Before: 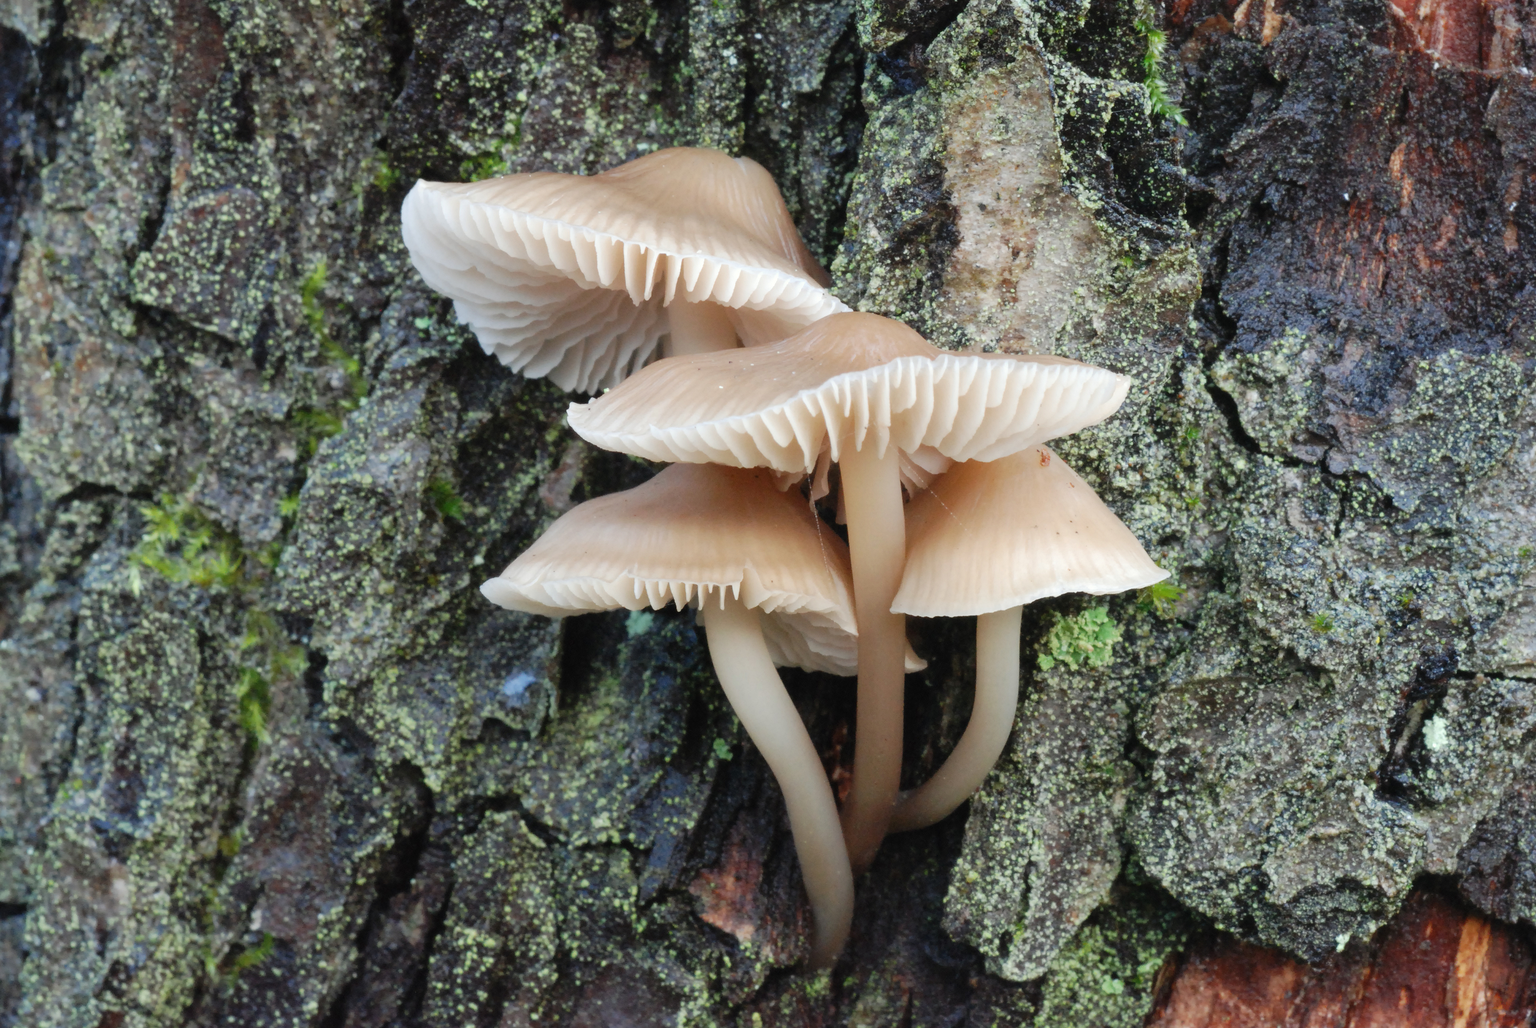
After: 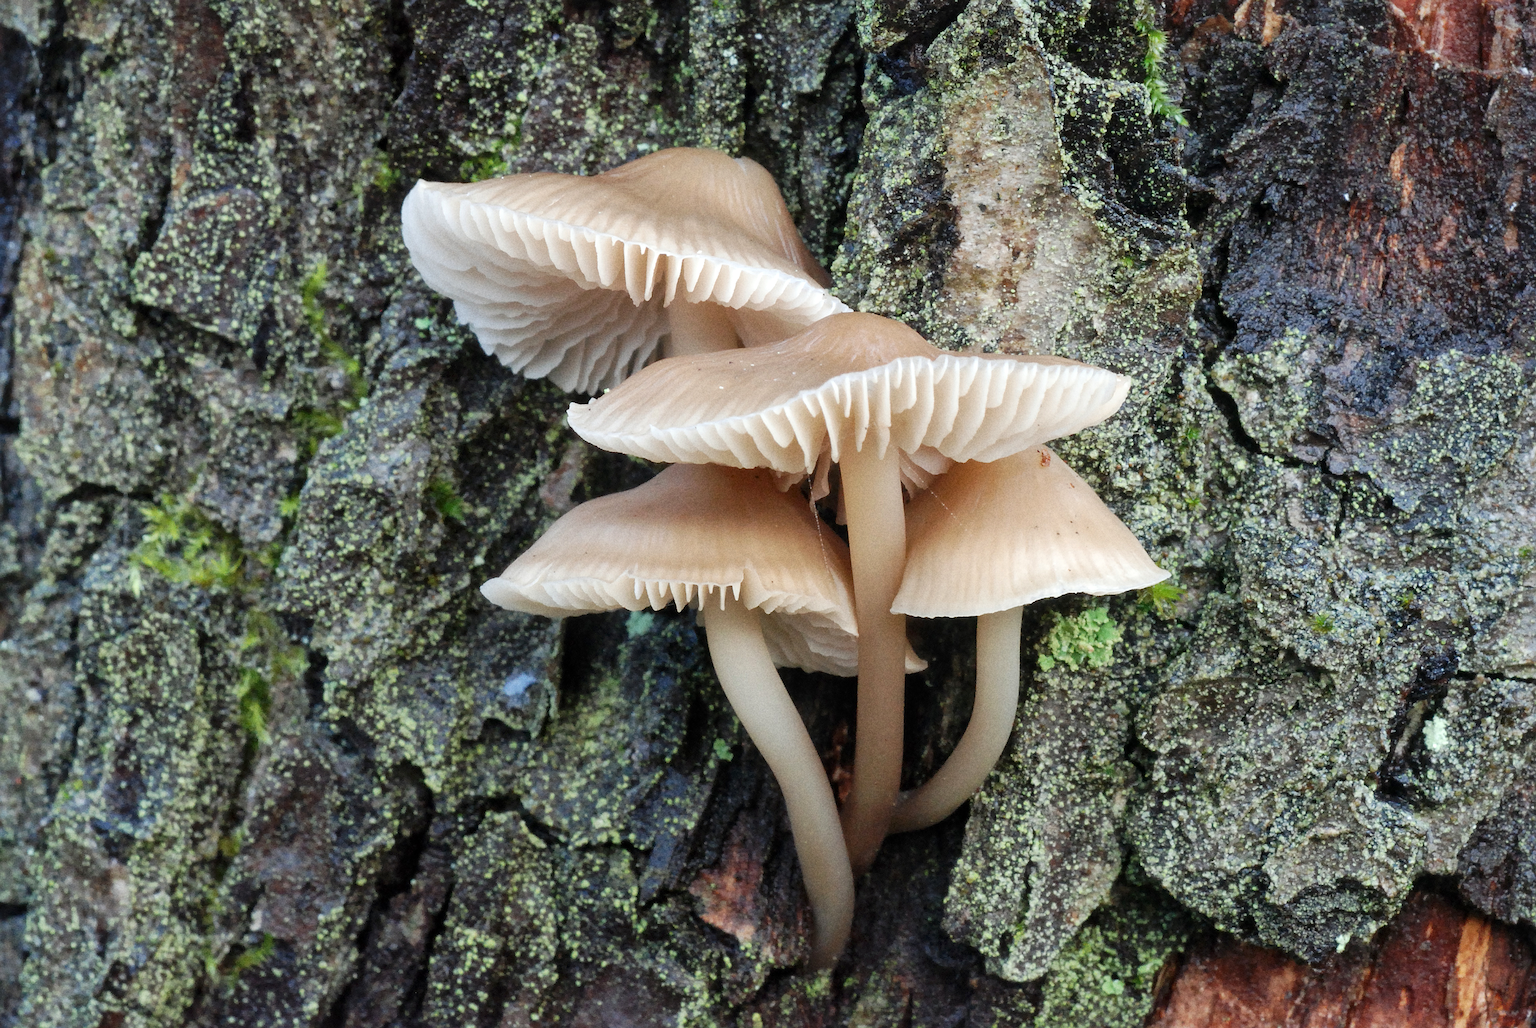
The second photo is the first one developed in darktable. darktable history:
sharpen: on, module defaults
velvia: strength 6%
local contrast: mode bilateral grid, contrast 20, coarseness 50, detail 132%, midtone range 0.2
grain: on, module defaults
